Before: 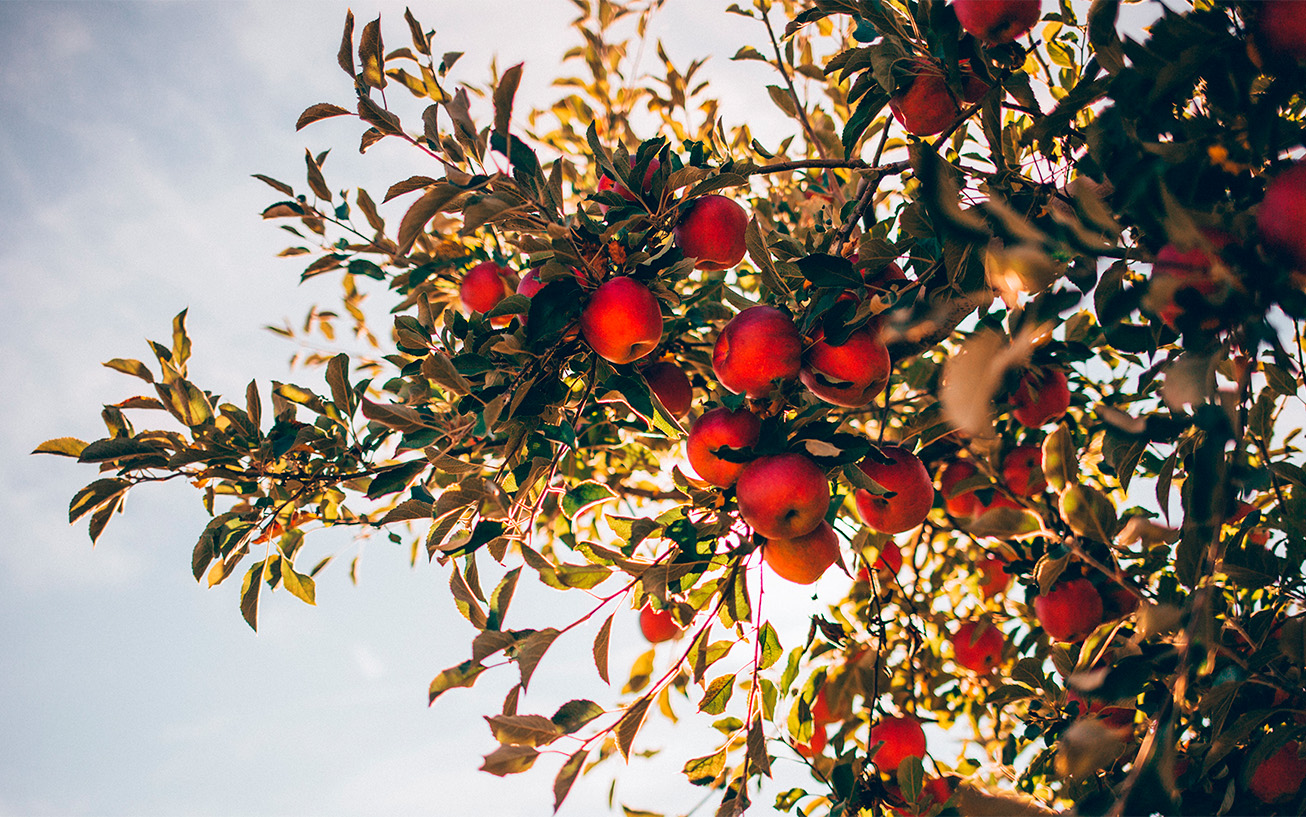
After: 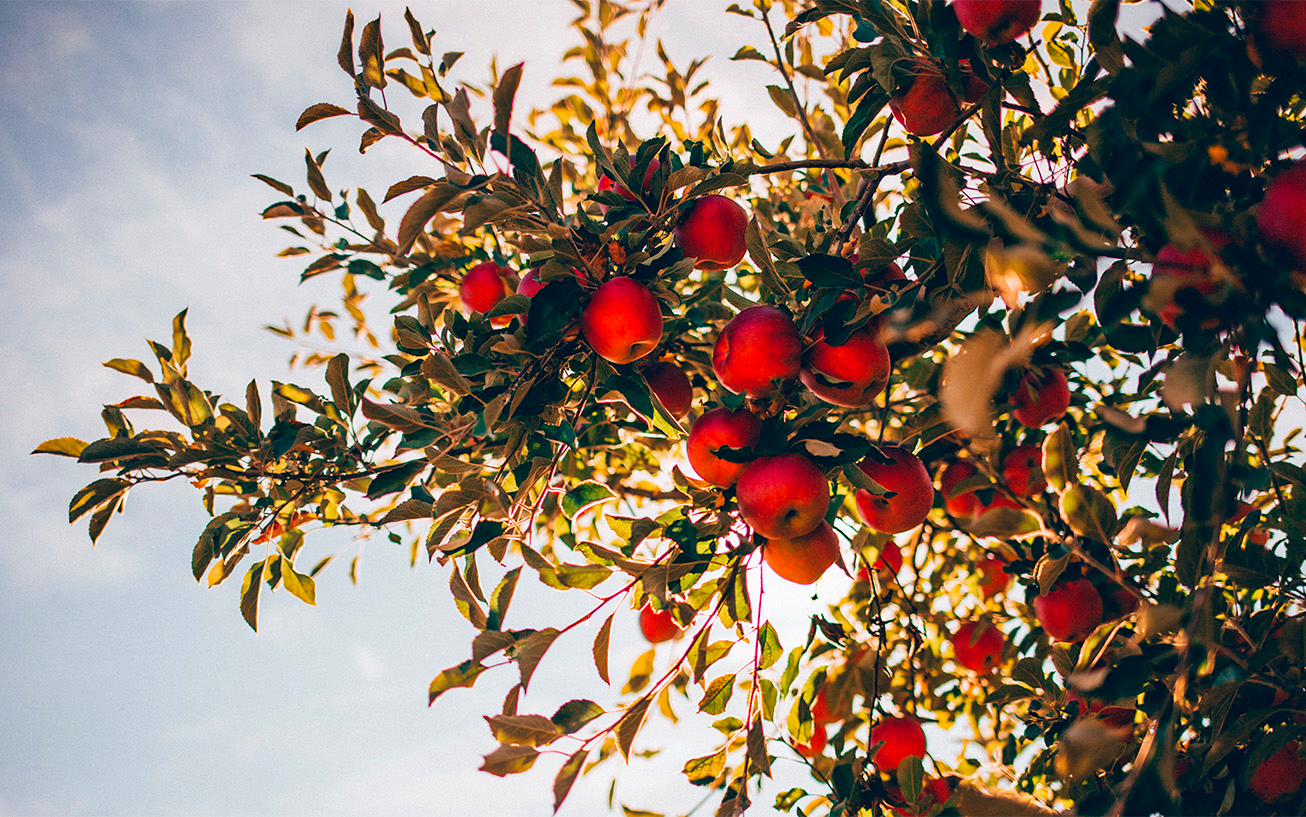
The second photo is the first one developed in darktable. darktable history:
rotate and perspective: automatic cropping original format, crop left 0, crop top 0
haze removal: strength 0.29, distance 0.25, compatibility mode true, adaptive false
contrast brightness saturation: contrast -0.02, brightness -0.01, saturation 0.03
